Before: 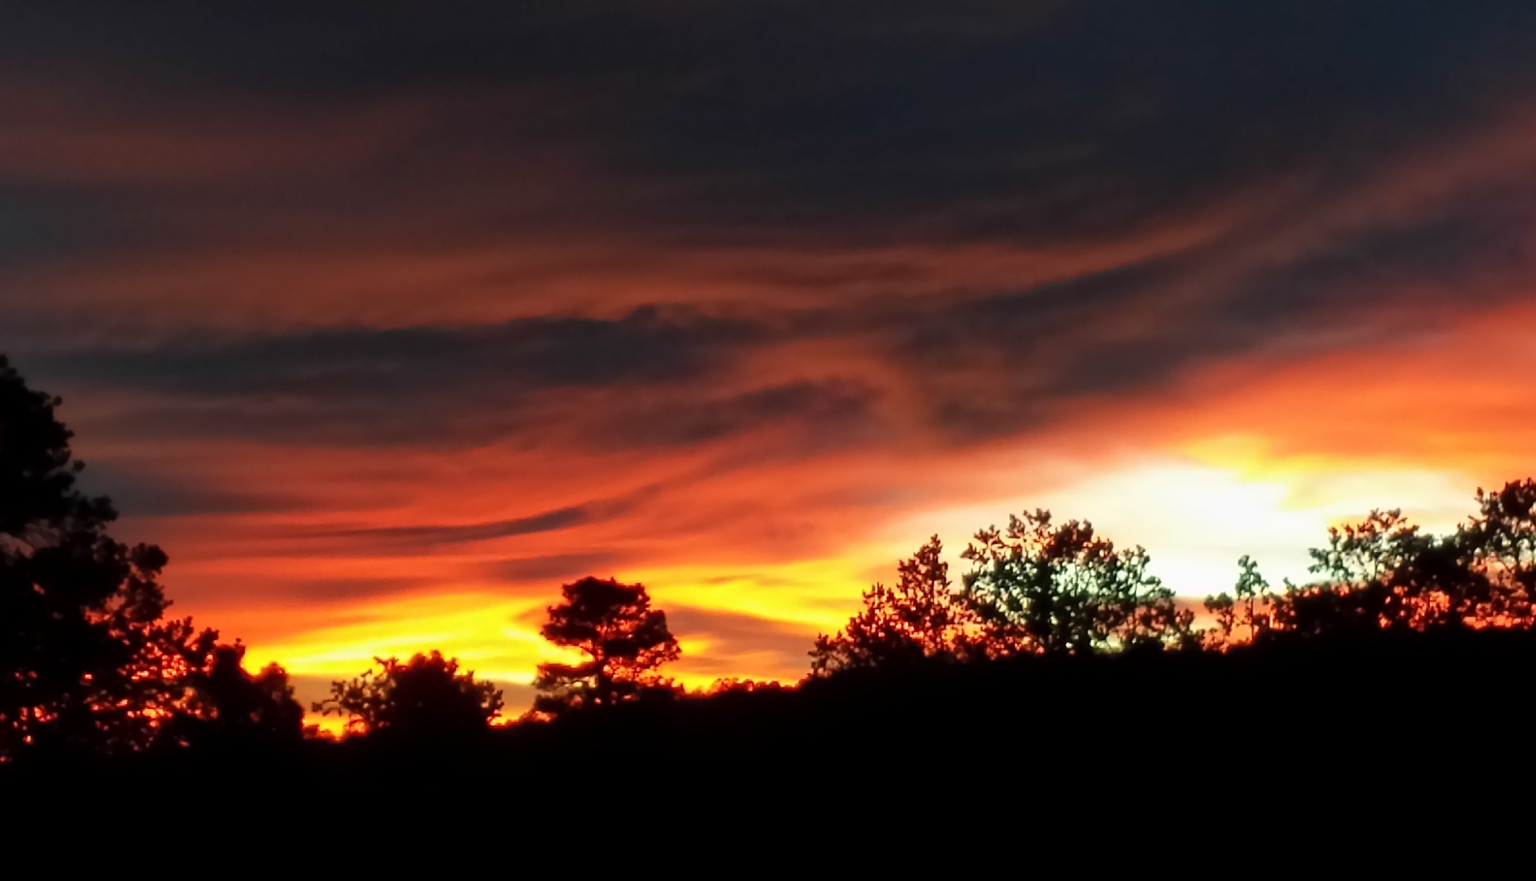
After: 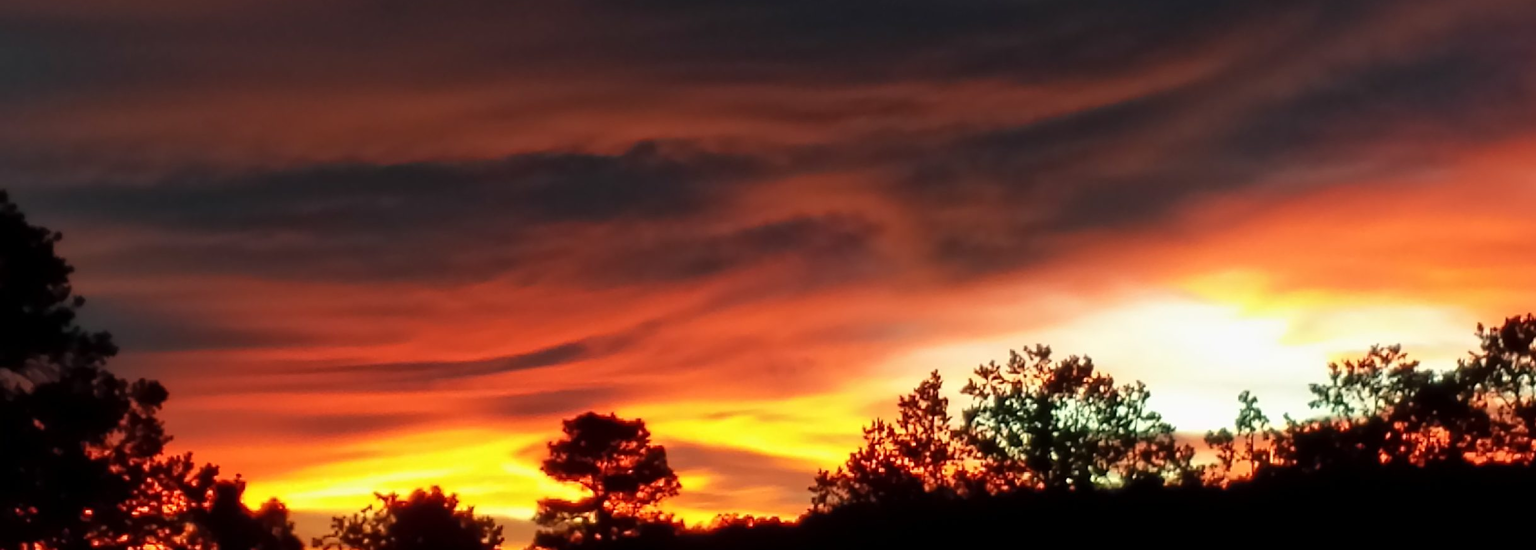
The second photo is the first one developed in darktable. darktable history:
crop: top 18.75%, bottom 18.75%
